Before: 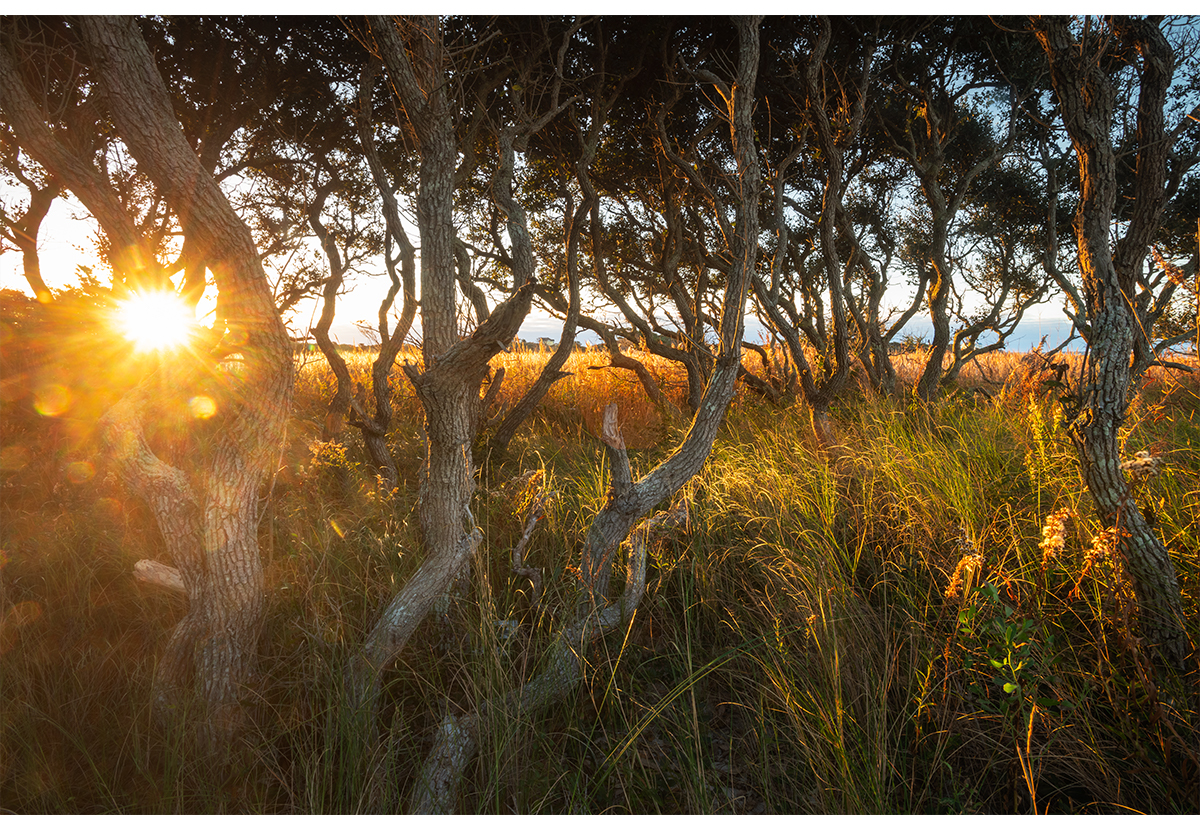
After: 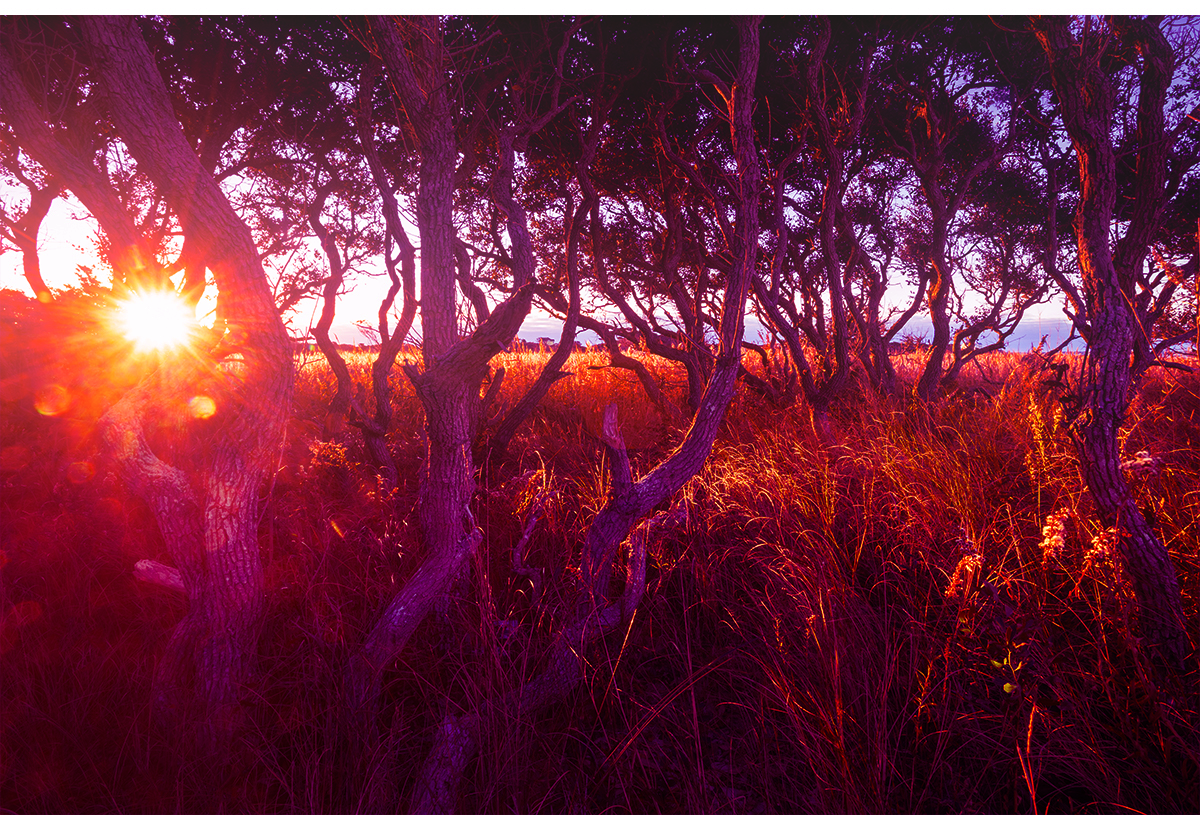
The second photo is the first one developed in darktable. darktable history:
haze removal: adaptive false
color balance: mode lift, gamma, gain (sRGB), lift [1, 1, 0.101, 1]
bloom: on, module defaults
